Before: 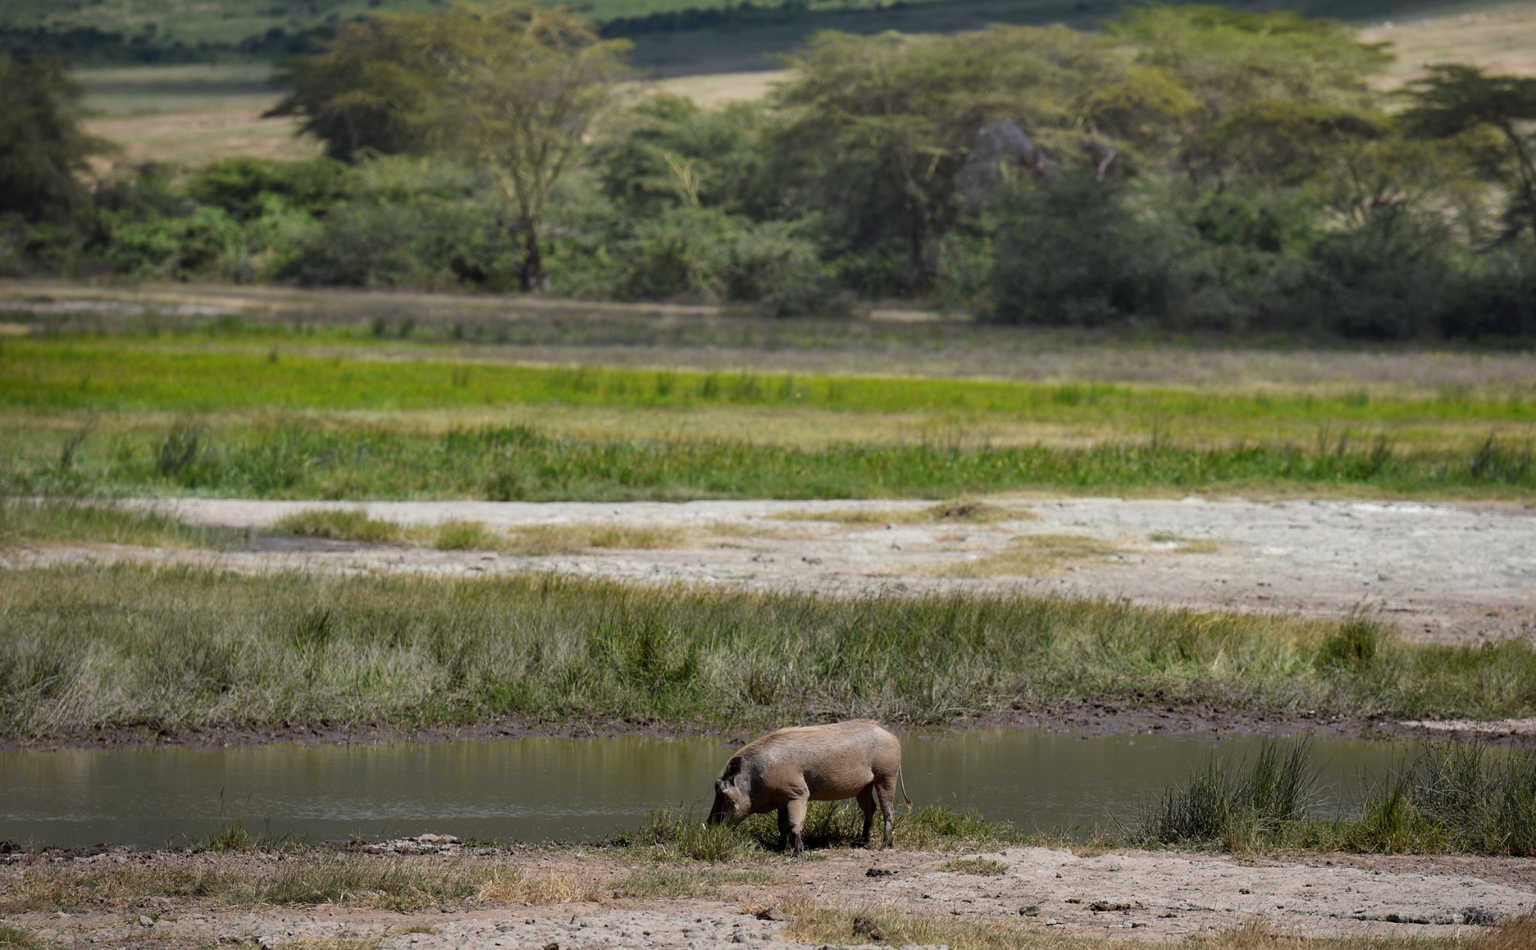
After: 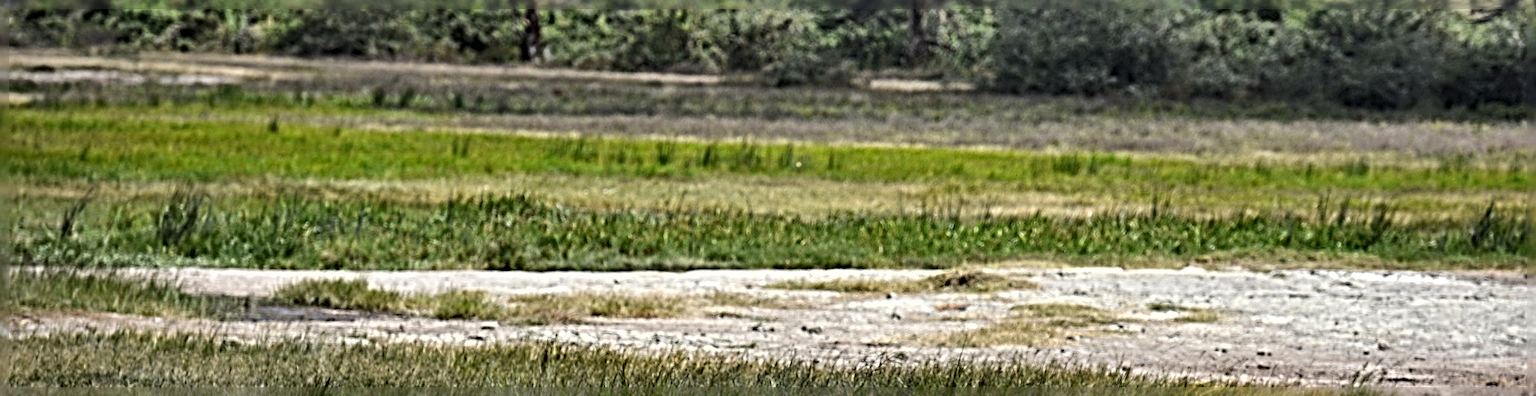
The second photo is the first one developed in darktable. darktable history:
sharpen: radius 6.258, amount 1.818, threshold 0.203
tone equalizer: -8 EV -0.449 EV, -7 EV -0.376 EV, -6 EV -0.348 EV, -5 EV -0.246 EV, -3 EV 0.208 EV, -2 EV 0.327 EV, -1 EV 0.407 EV, +0 EV 0.388 EV, edges refinement/feathering 500, mask exposure compensation -1.57 EV, preserve details no
shadows and highlights: shadows 75.72, highlights -25.89, soften with gaussian
crop and rotate: top 24.353%, bottom 33.873%
